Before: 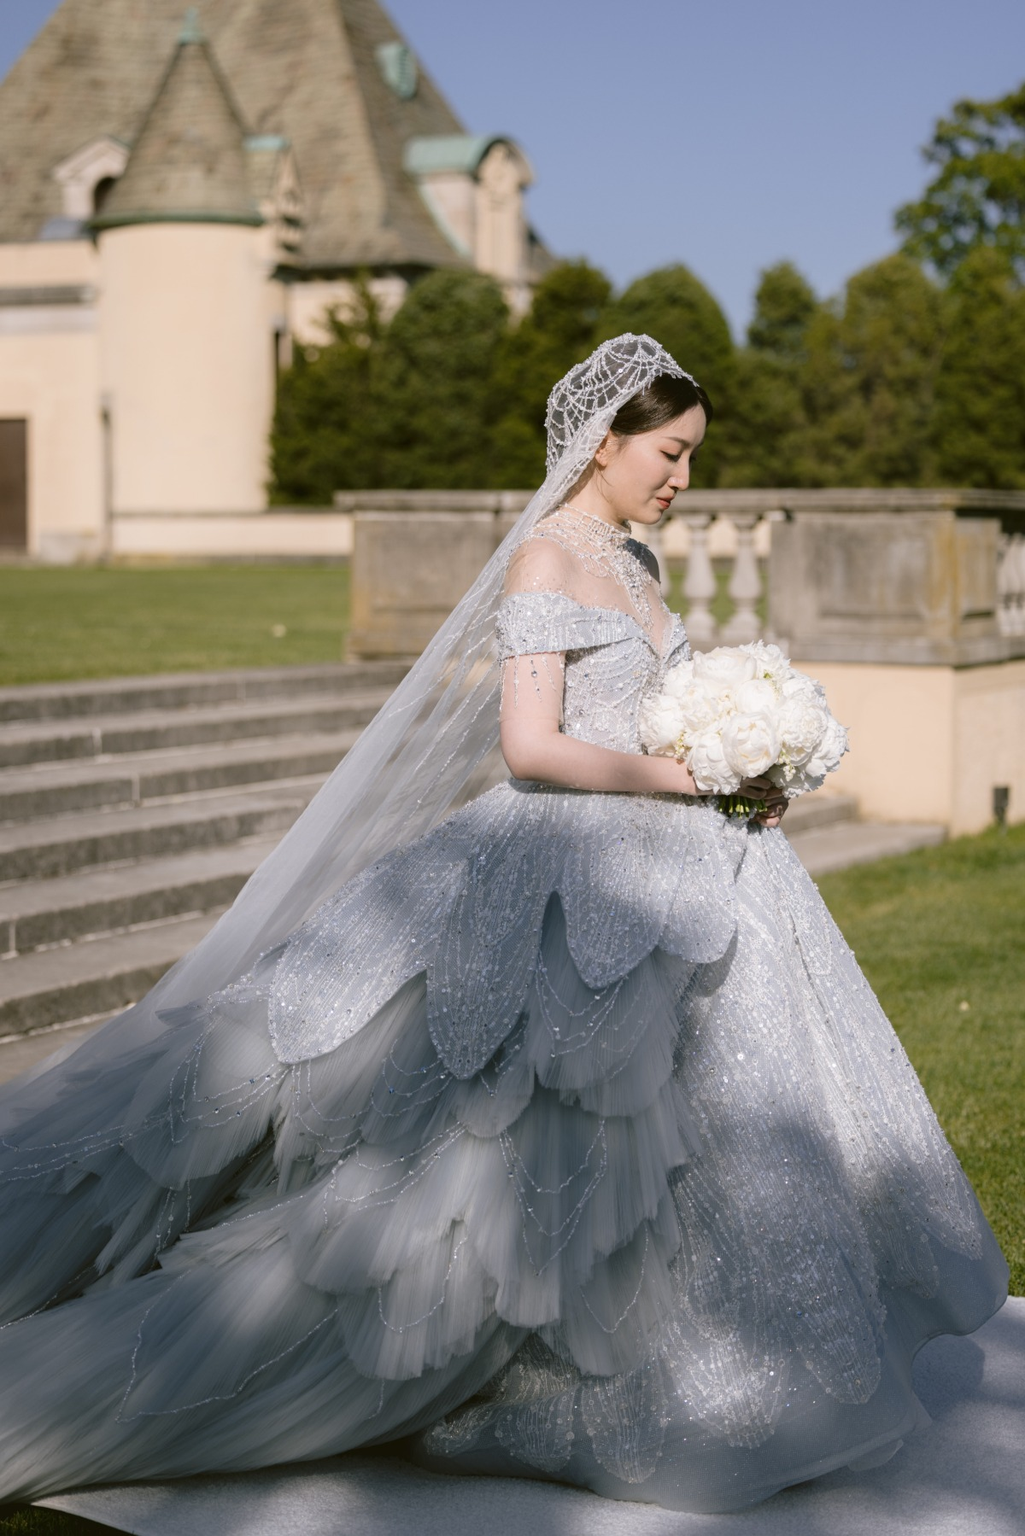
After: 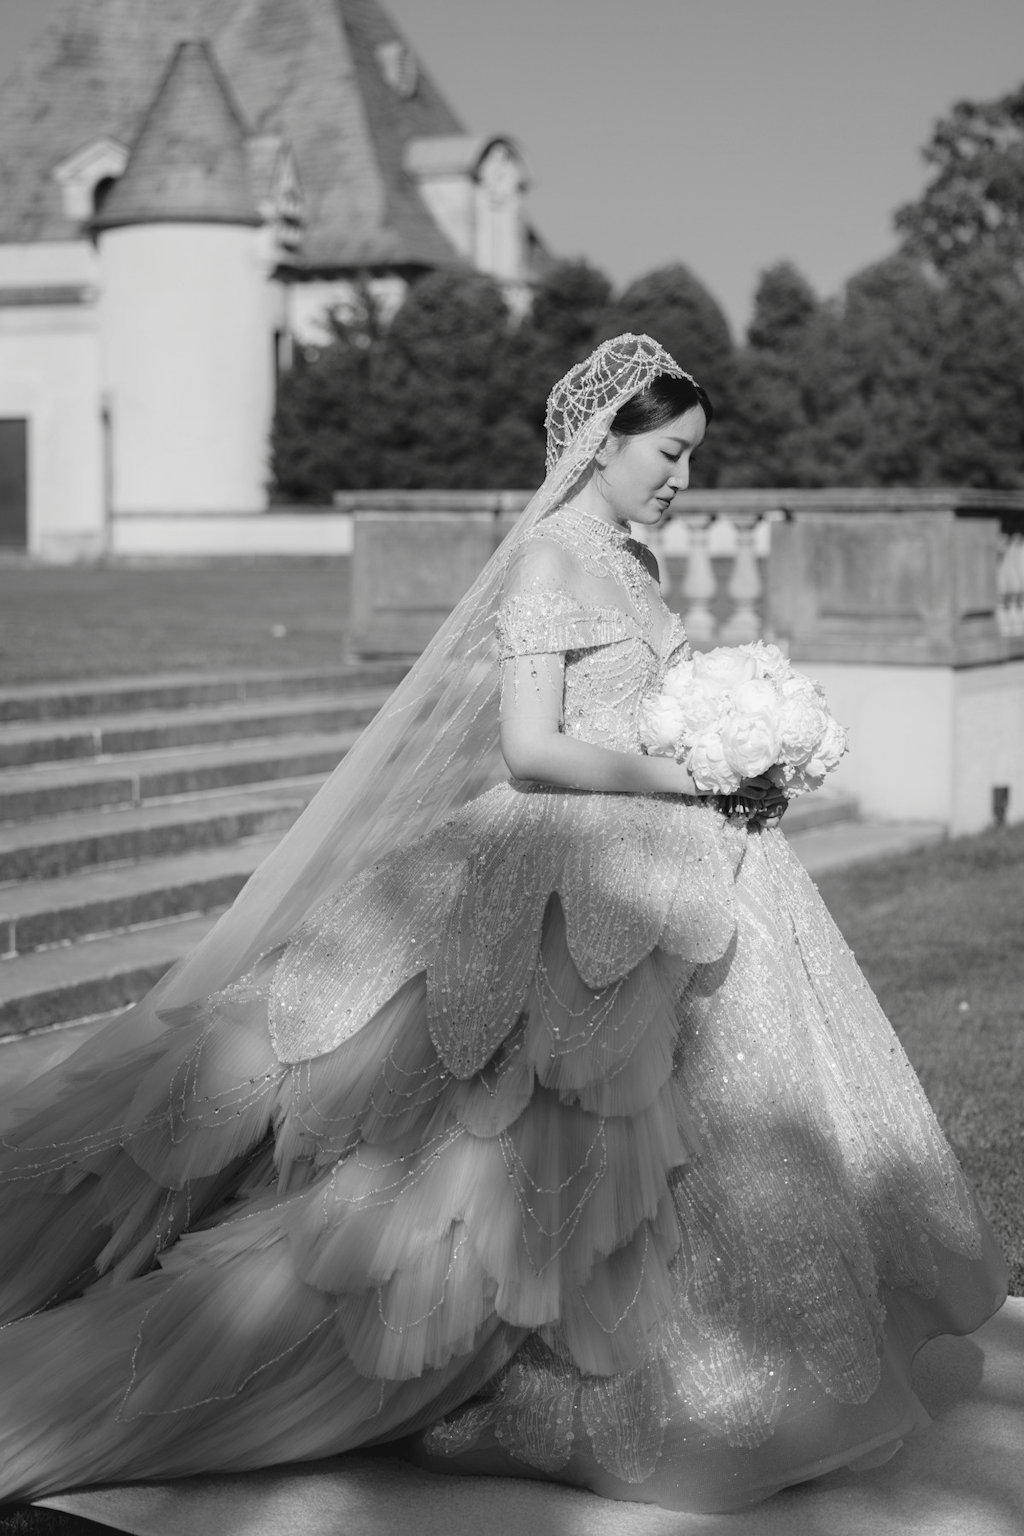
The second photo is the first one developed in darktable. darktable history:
contrast brightness saturation: saturation -0.991
